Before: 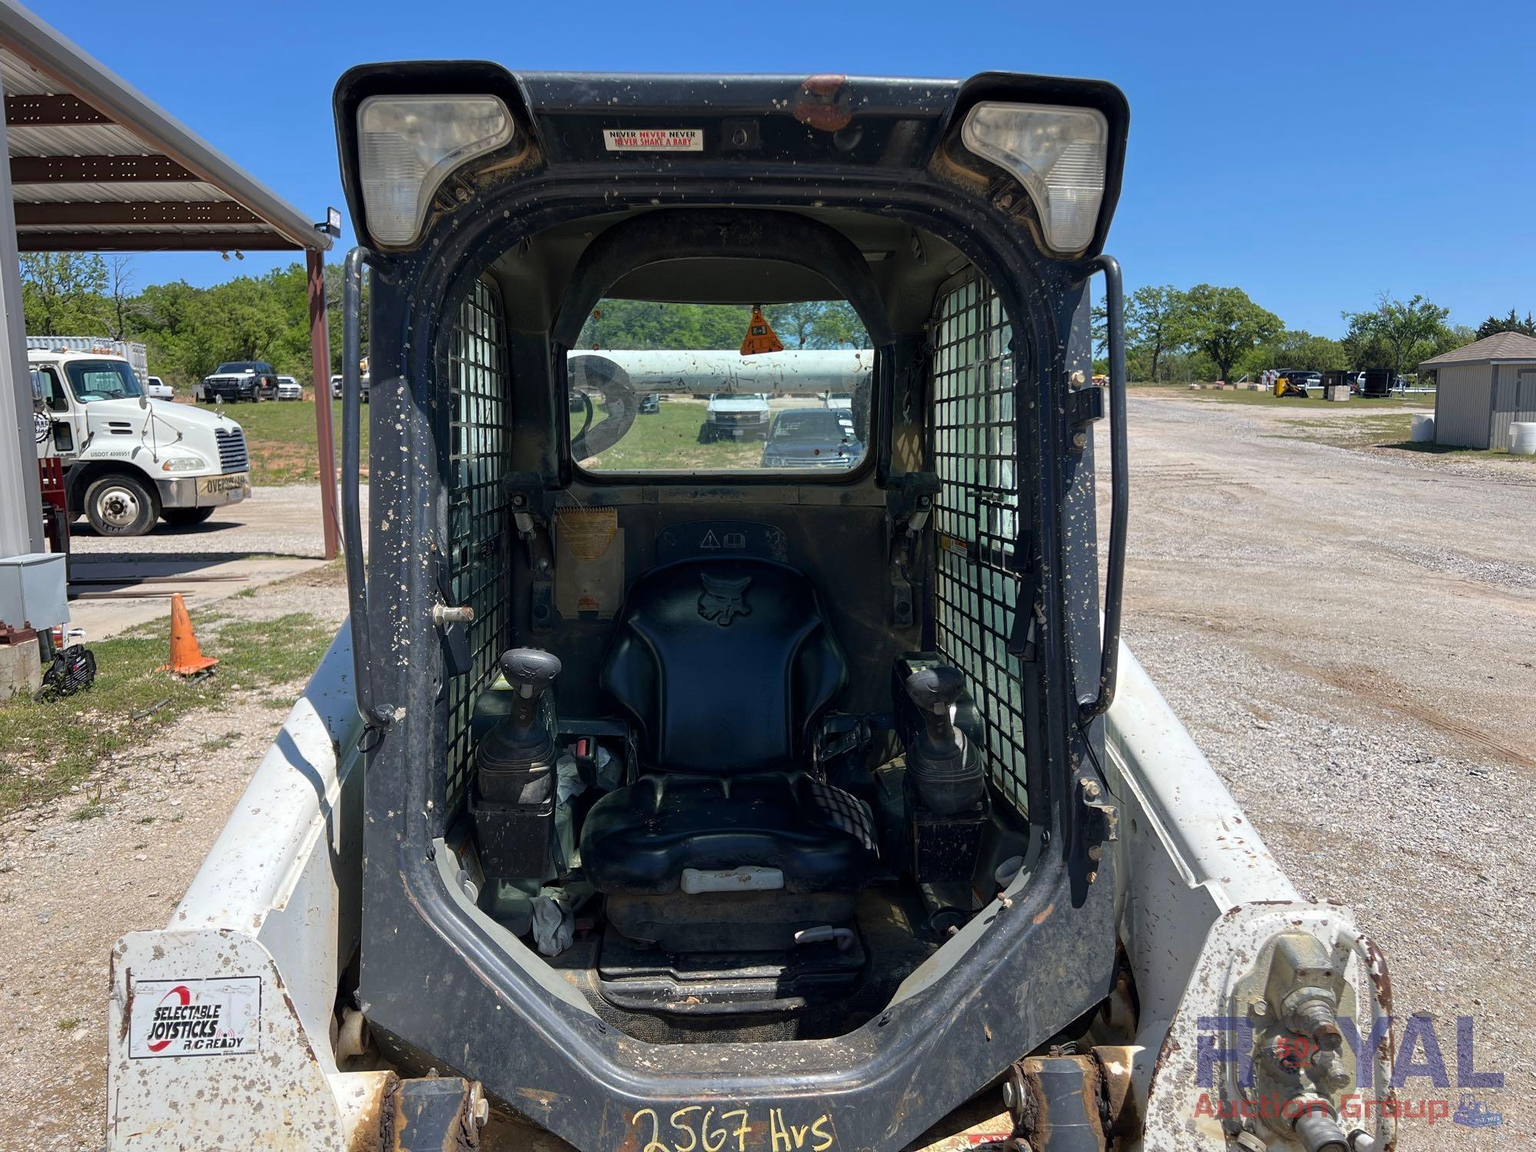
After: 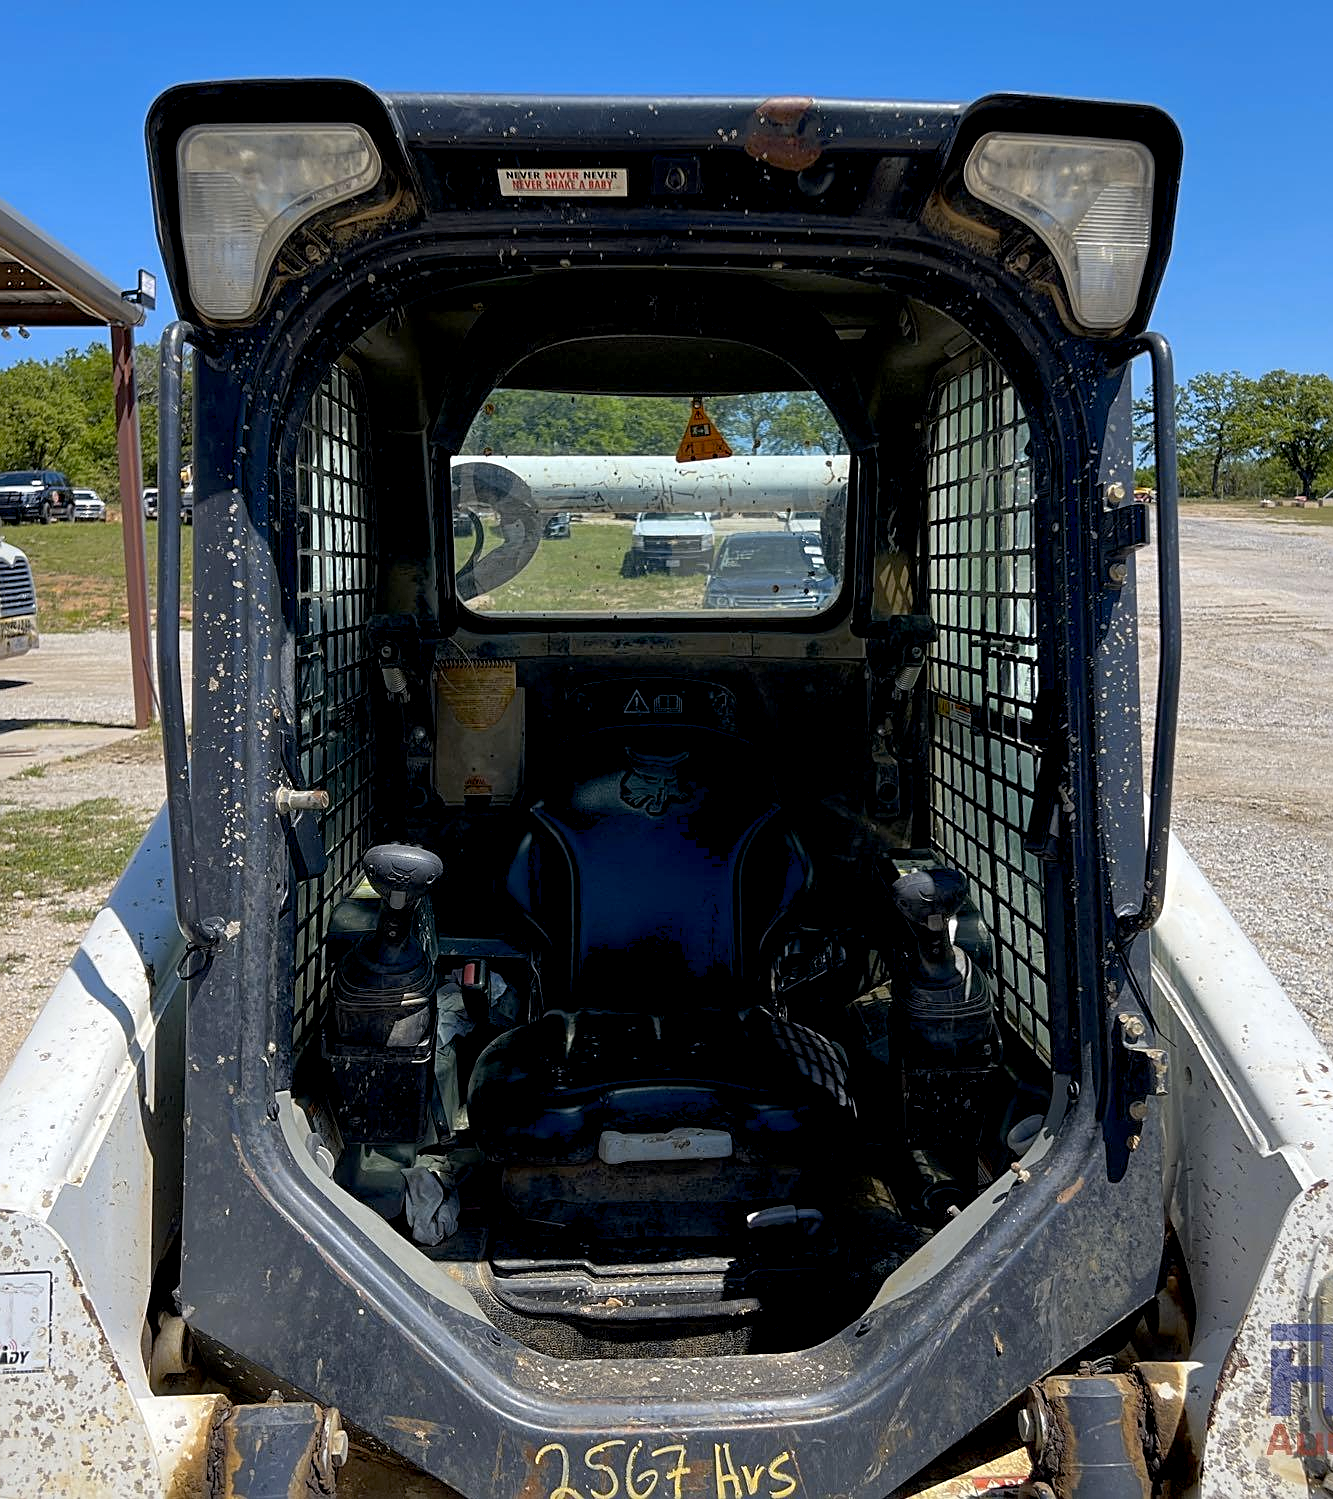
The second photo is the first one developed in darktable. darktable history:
crop and rotate: left 14.436%, right 18.898%
exposure: black level correction 0.01, exposure 0.014 EV, compensate highlight preservation false
color contrast: green-magenta contrast 0.8, blue-yellow contrast 1.1, unbound 0
sharpen: on, module defaults
local contrast: mode bilateral grid, contrast 20, coarseness 50, detail 120%, midtone range 0.2
contrast equalizer: y [[0.5, 0.488, 0.462, 0.461, 0.491, 0.5], [0.5 ×6], [0.5 ×6], [0 ×6], [0 ×6]]
